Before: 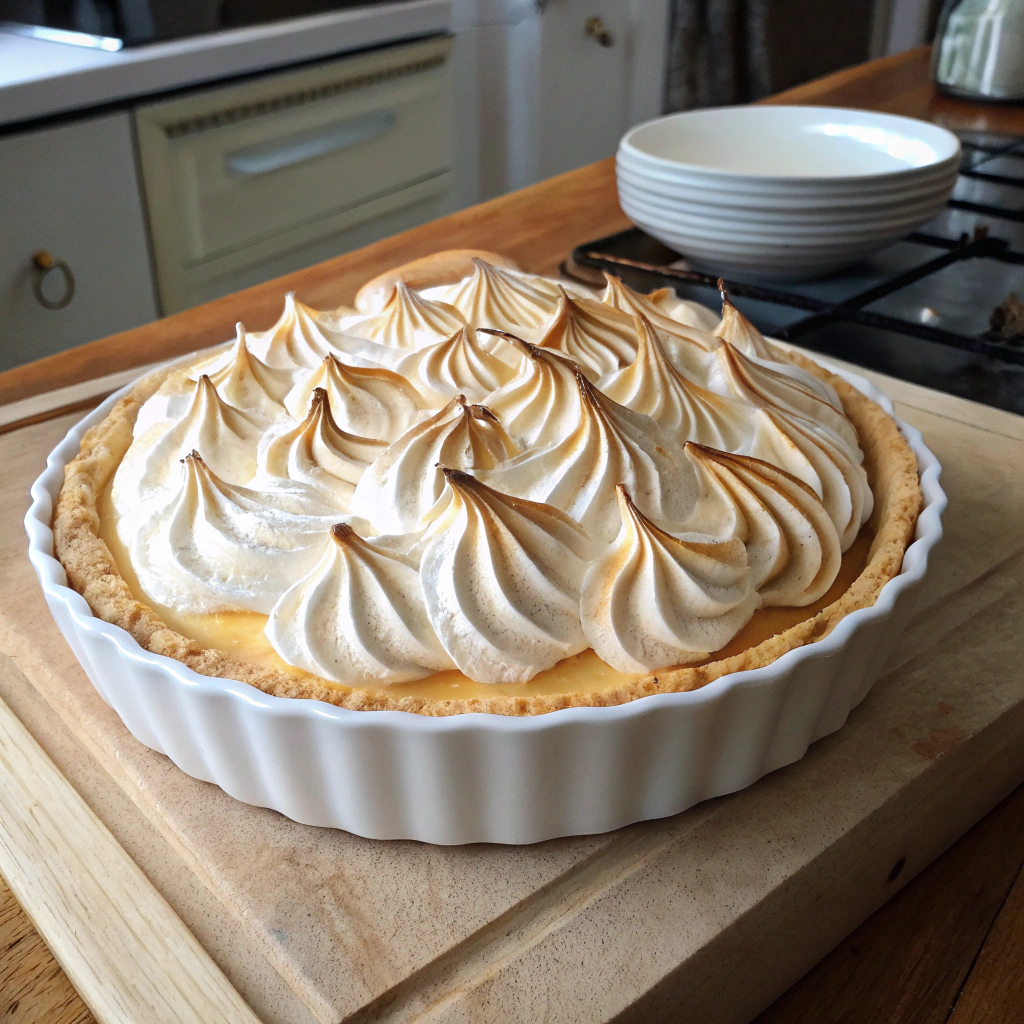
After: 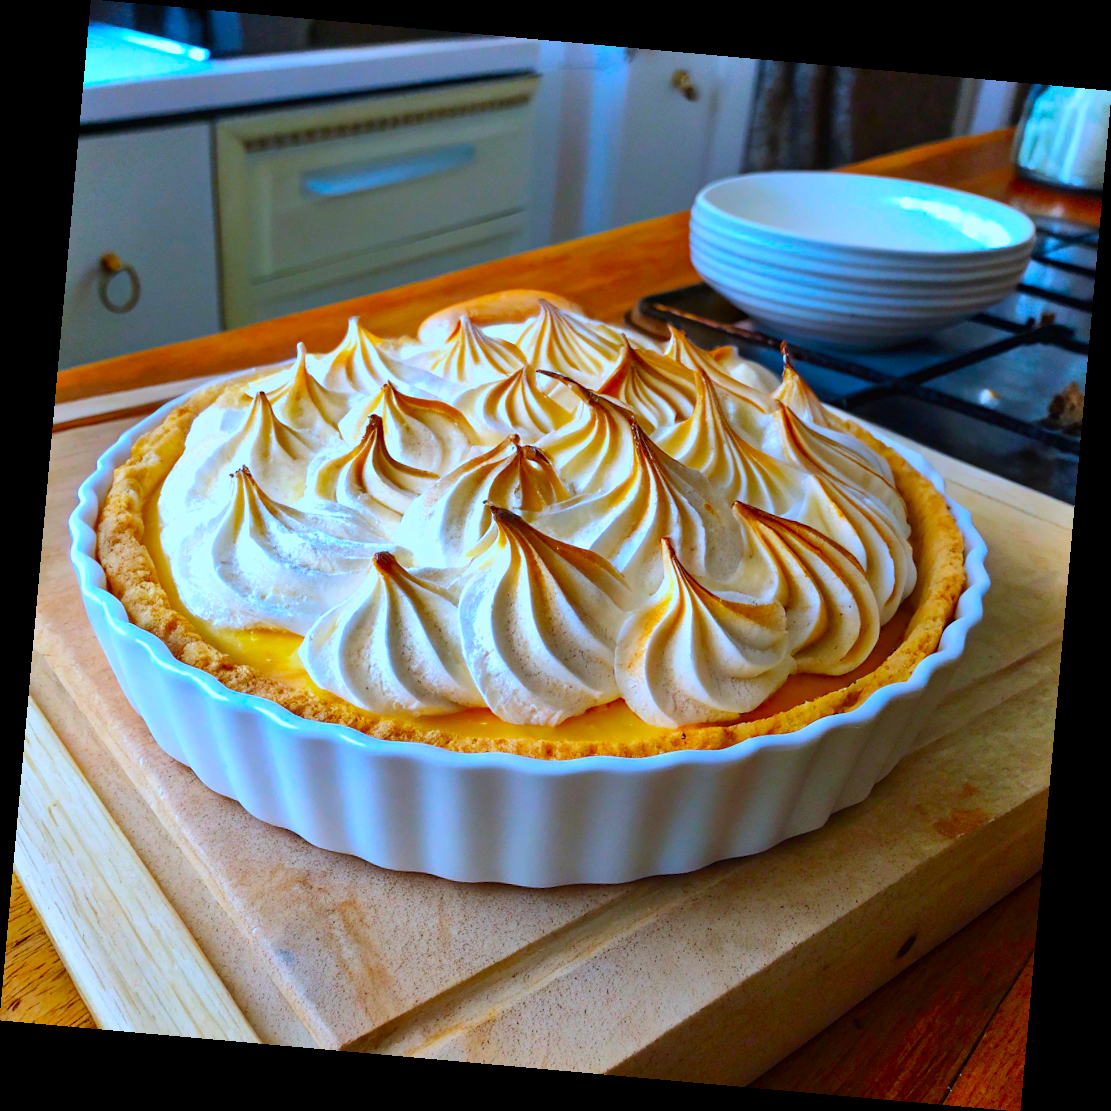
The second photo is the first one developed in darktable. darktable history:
color correction: saturation 1.8
color balance rgb: perceptual saturation grading › global saturation 30%, global vibrance 20%
shadows and highlights: soften with gaussian
base curve: exposure shift 0, preserve colors none
white balance: red 0.926, green 1.003, blue 1.133
rotate and perspective: rotation 5.12°, automatic cropping off
